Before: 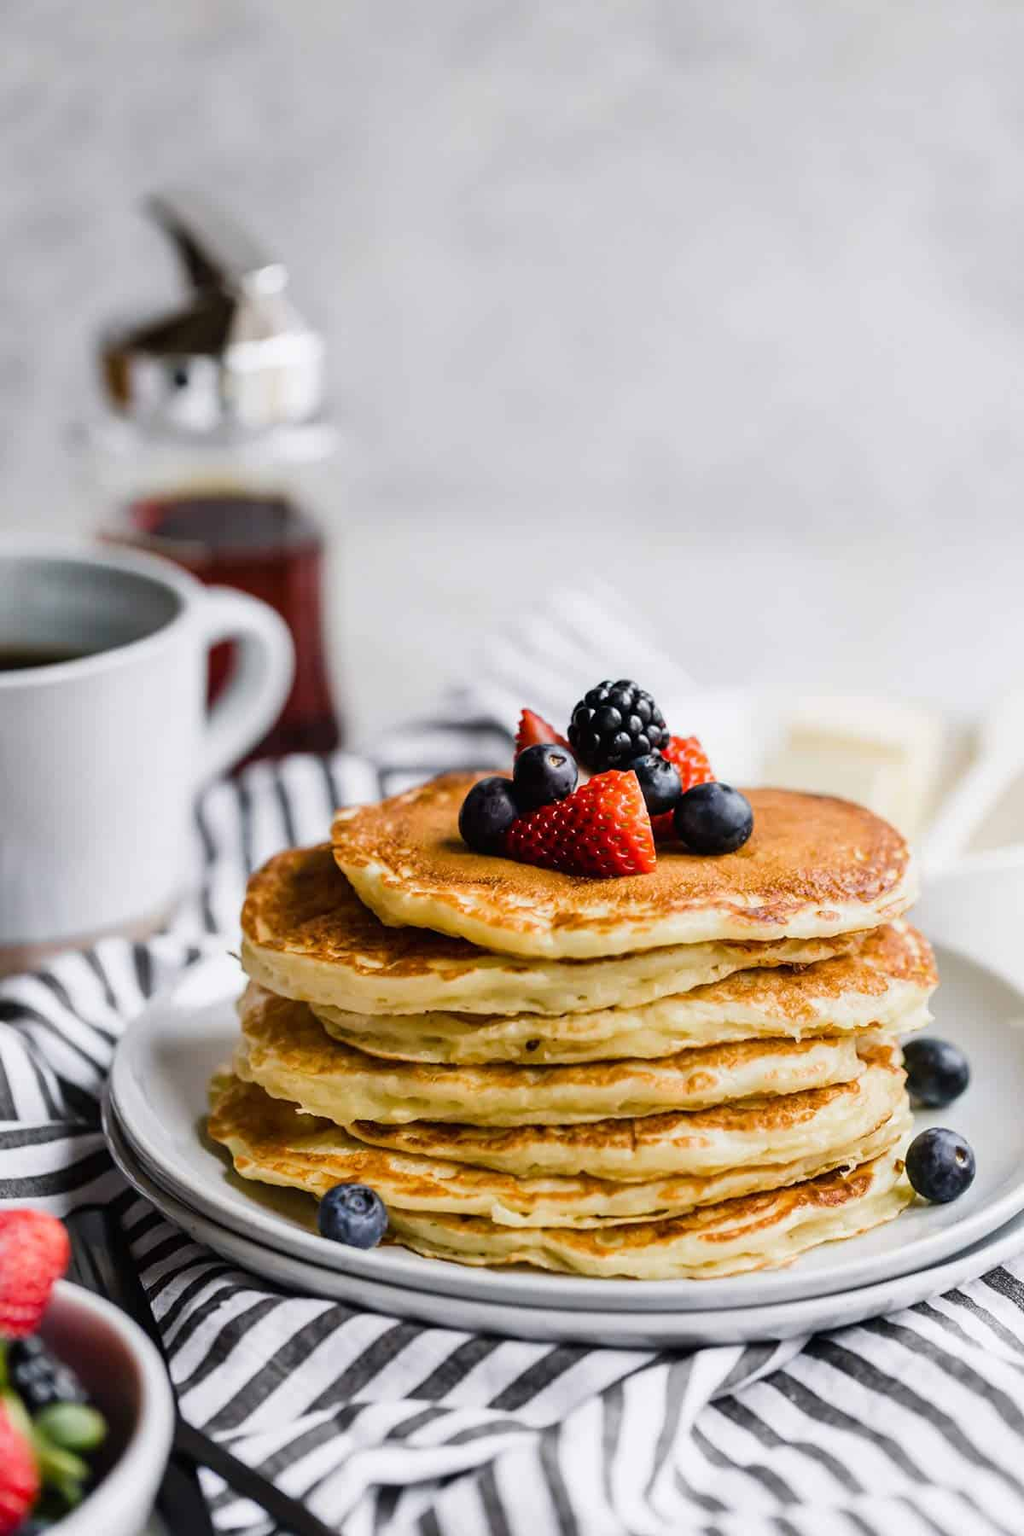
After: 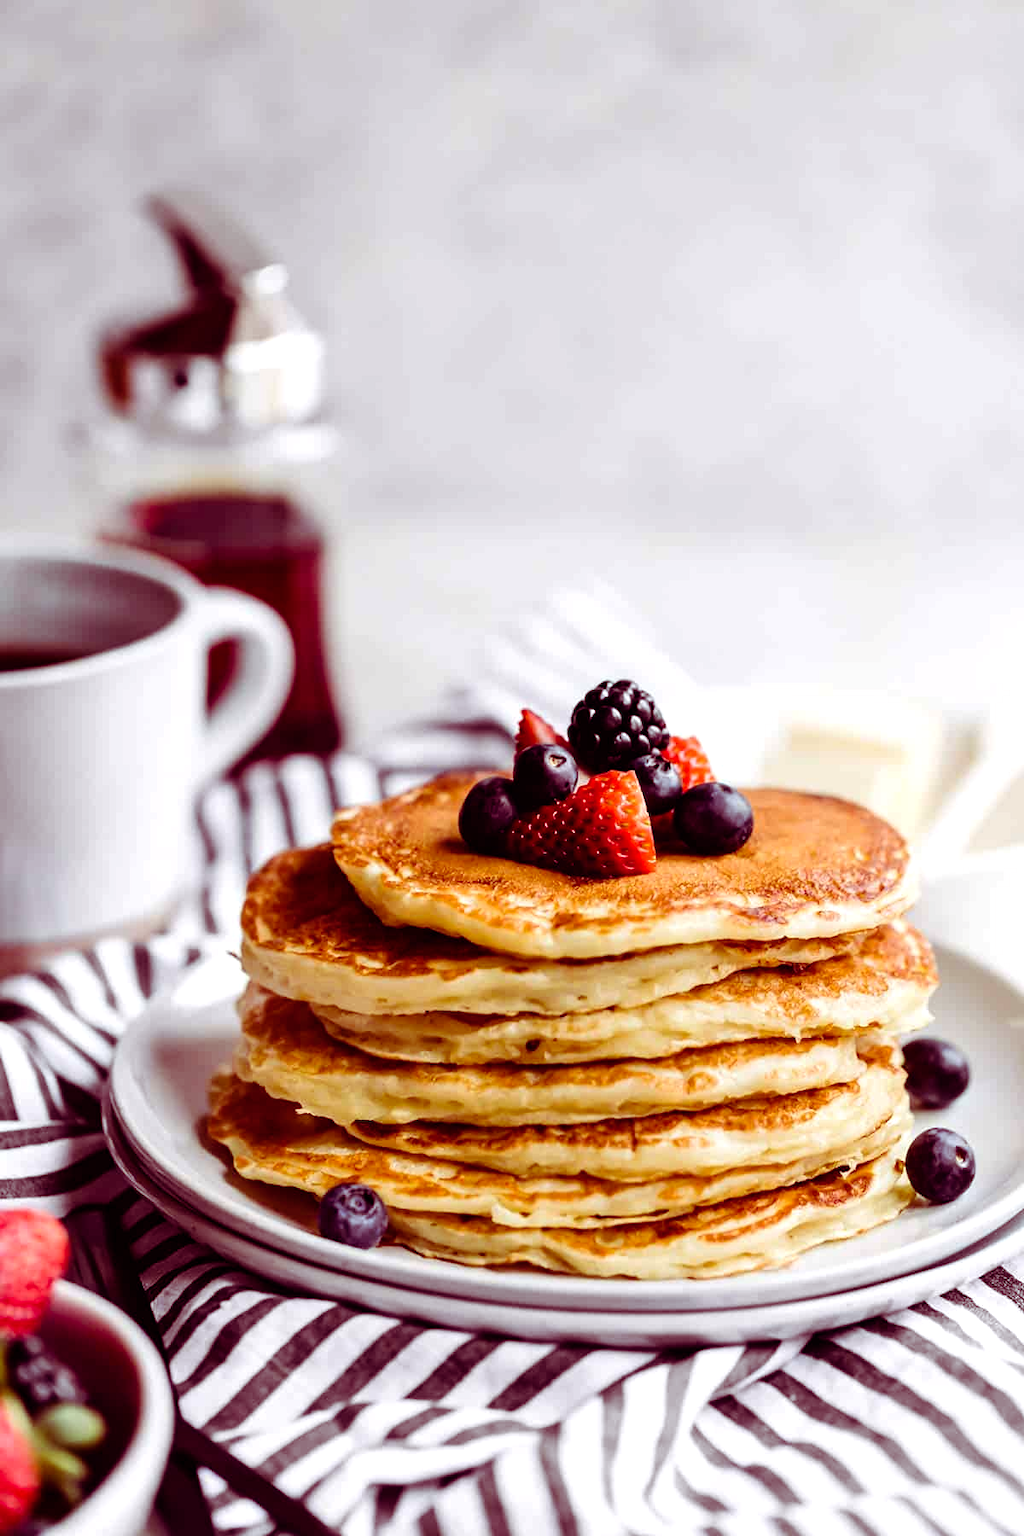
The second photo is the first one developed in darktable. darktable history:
color balance rgb: shadows lift › luminance -18.784%, shadows lift › chroma 35.391%, perceptual saturation grading › global saturation 0.586%, global vibrance 9.8%, contrast 14.563%, saturation formula JzAzBz (2021)
